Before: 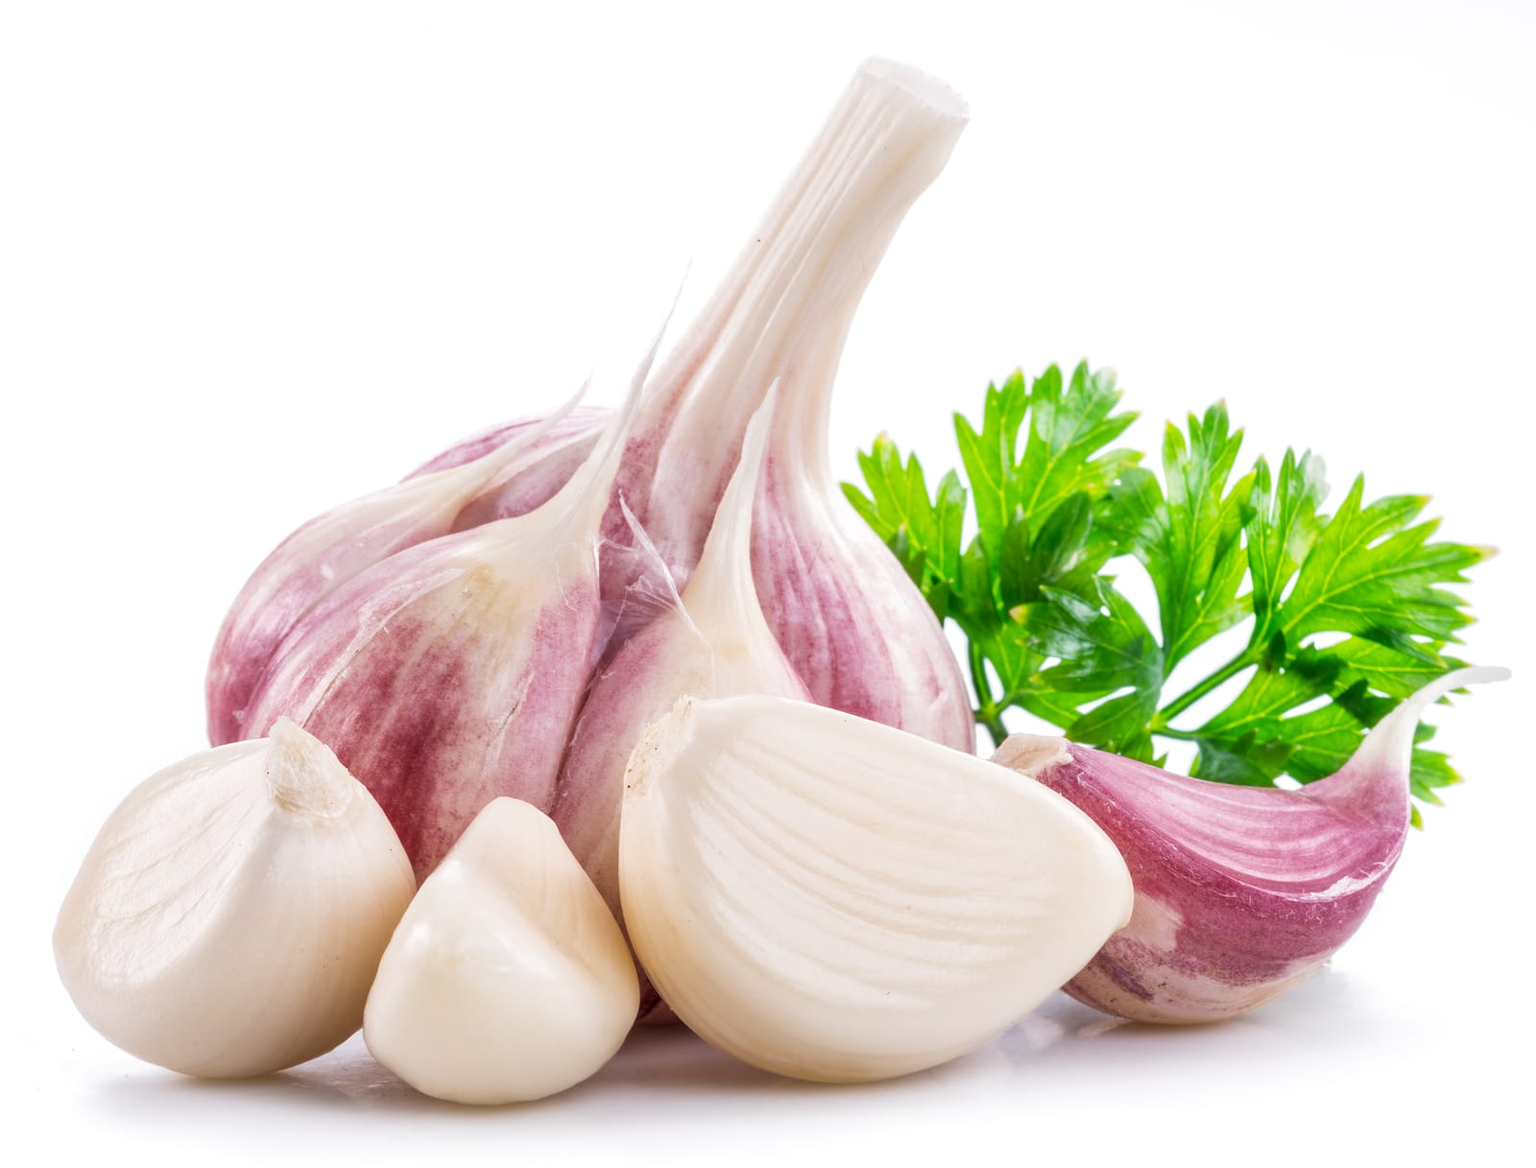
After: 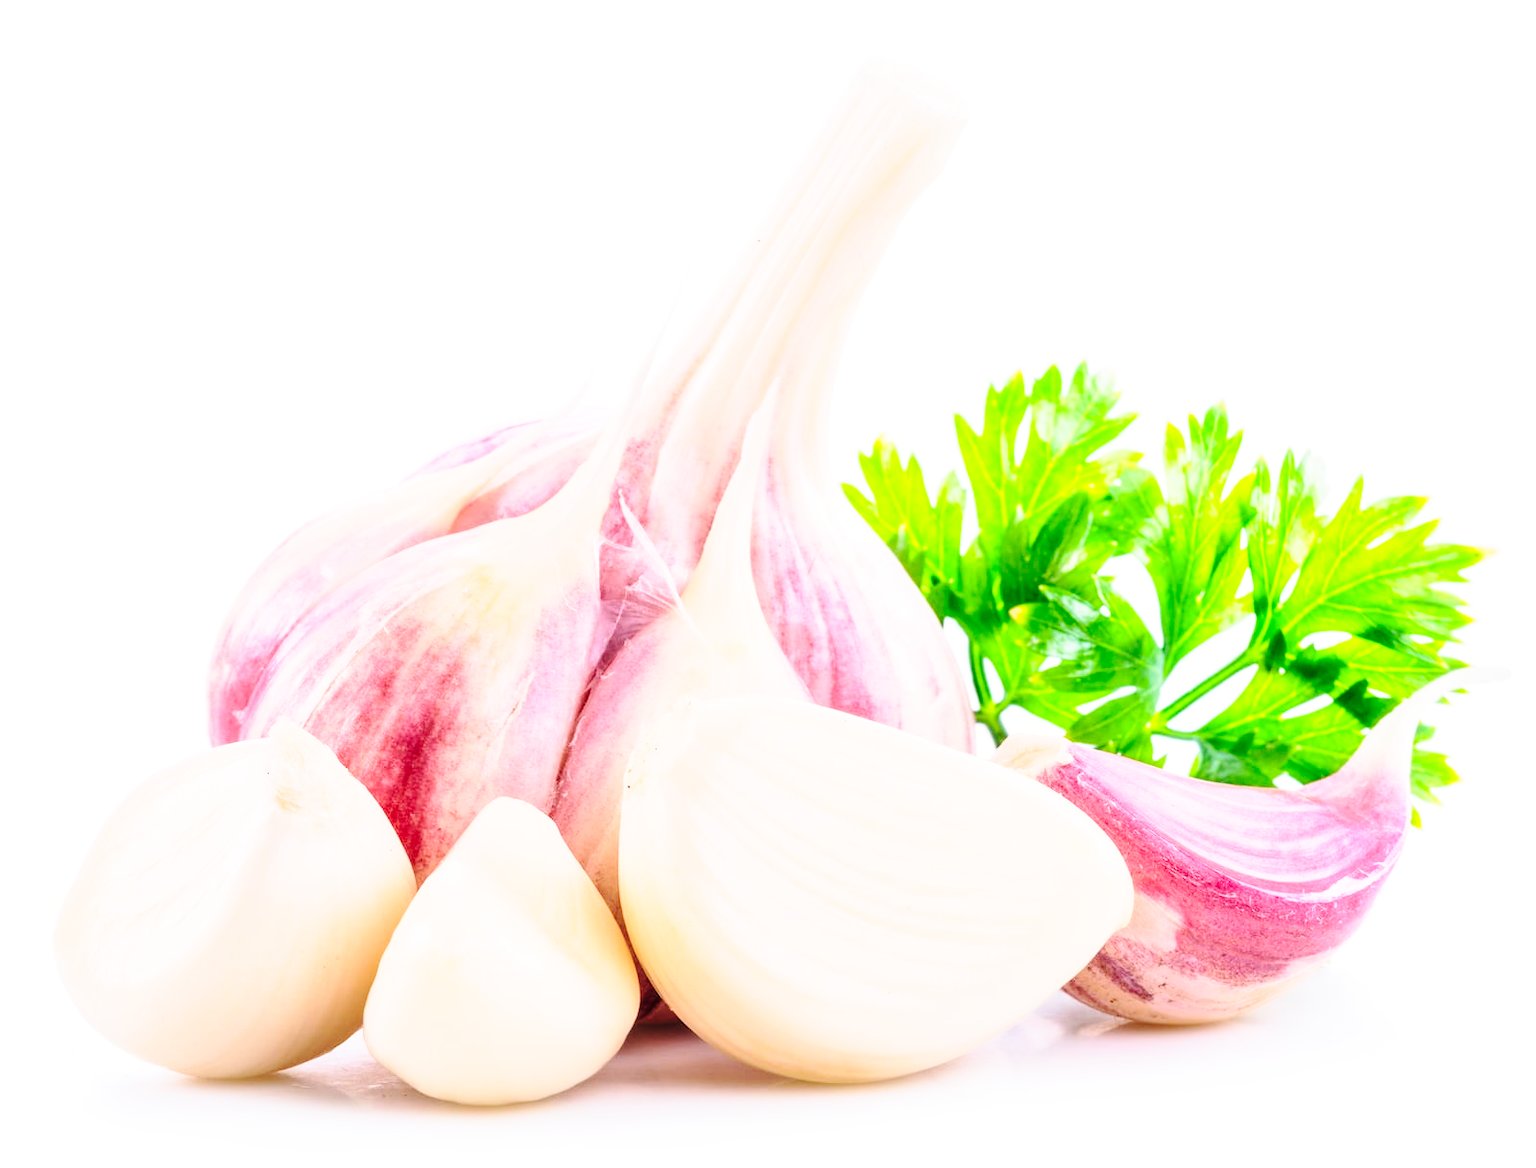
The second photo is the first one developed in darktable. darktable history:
base curve: curves: ch0 [(0, 0) (0.028, 0.03) (0.121, 0.232) (0.46, 0.748) (0.859, 0.968) (1, 1)], preserve colors none
contrast brightness saturation: contrast 0.198, brightness 0.168, saturation 0.22
